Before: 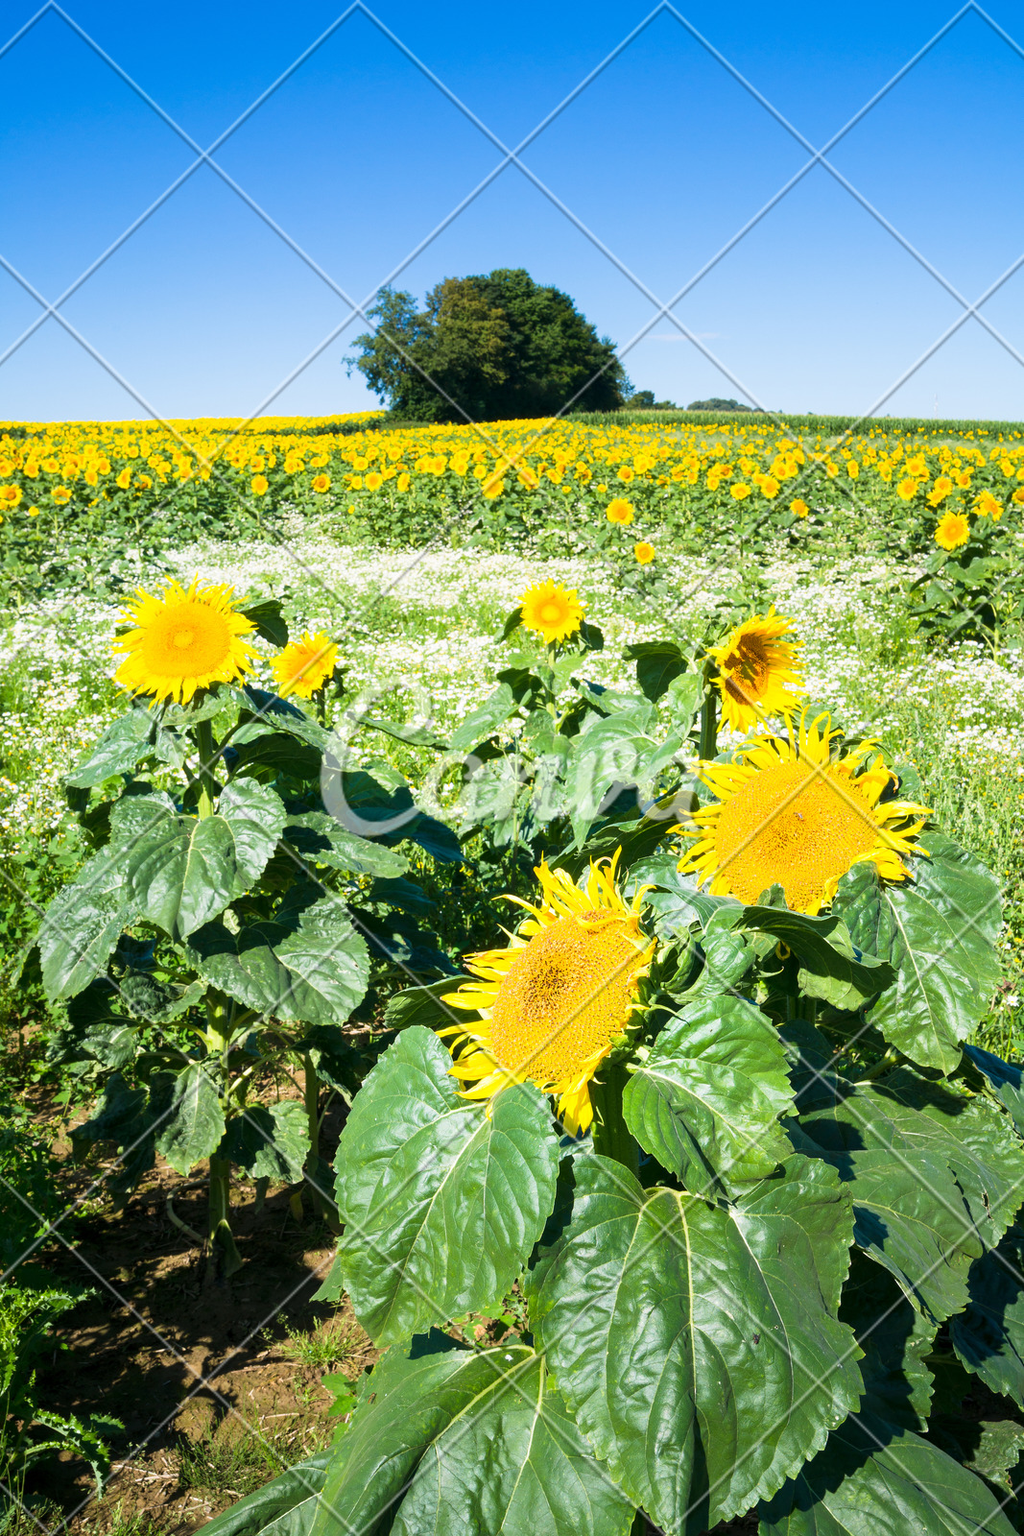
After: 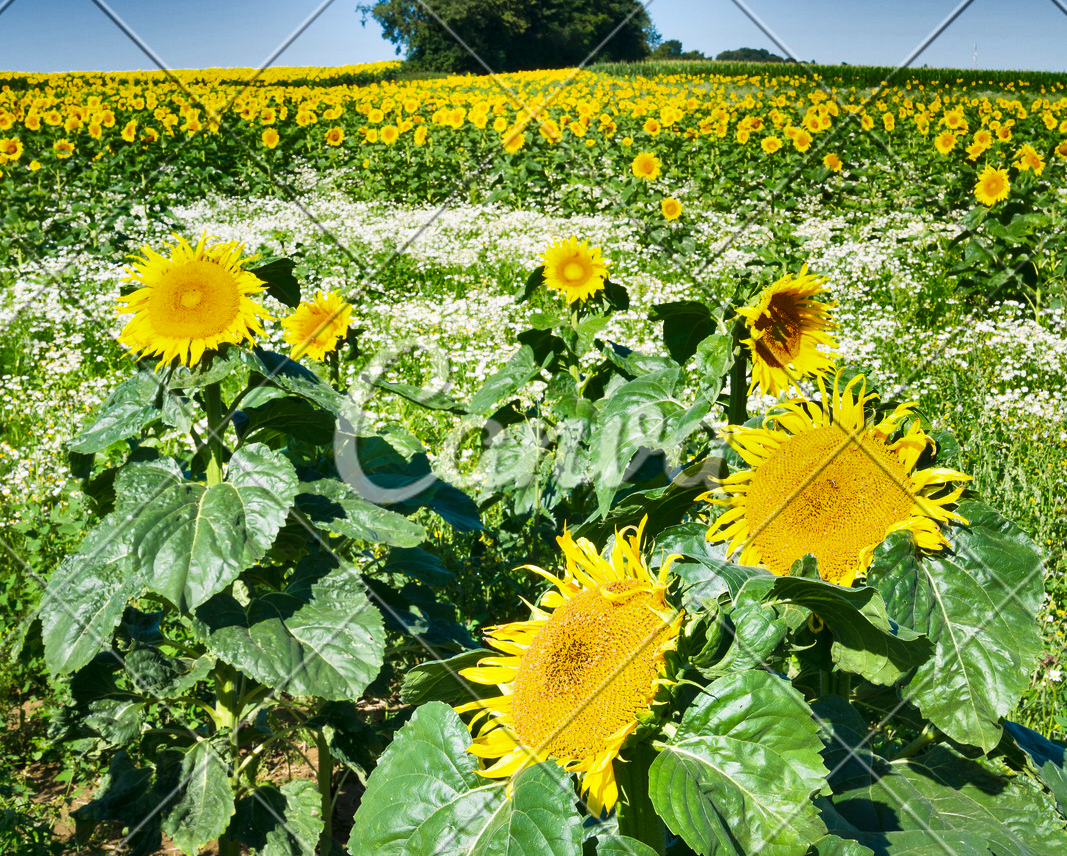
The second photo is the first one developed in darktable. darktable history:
exposure: compensate highlight preservation false
crop and rotate: top 23.043%, bottom 23.437%
shadows and highlights: shadows 20.91, highlights -82.73, soften with gaussian
